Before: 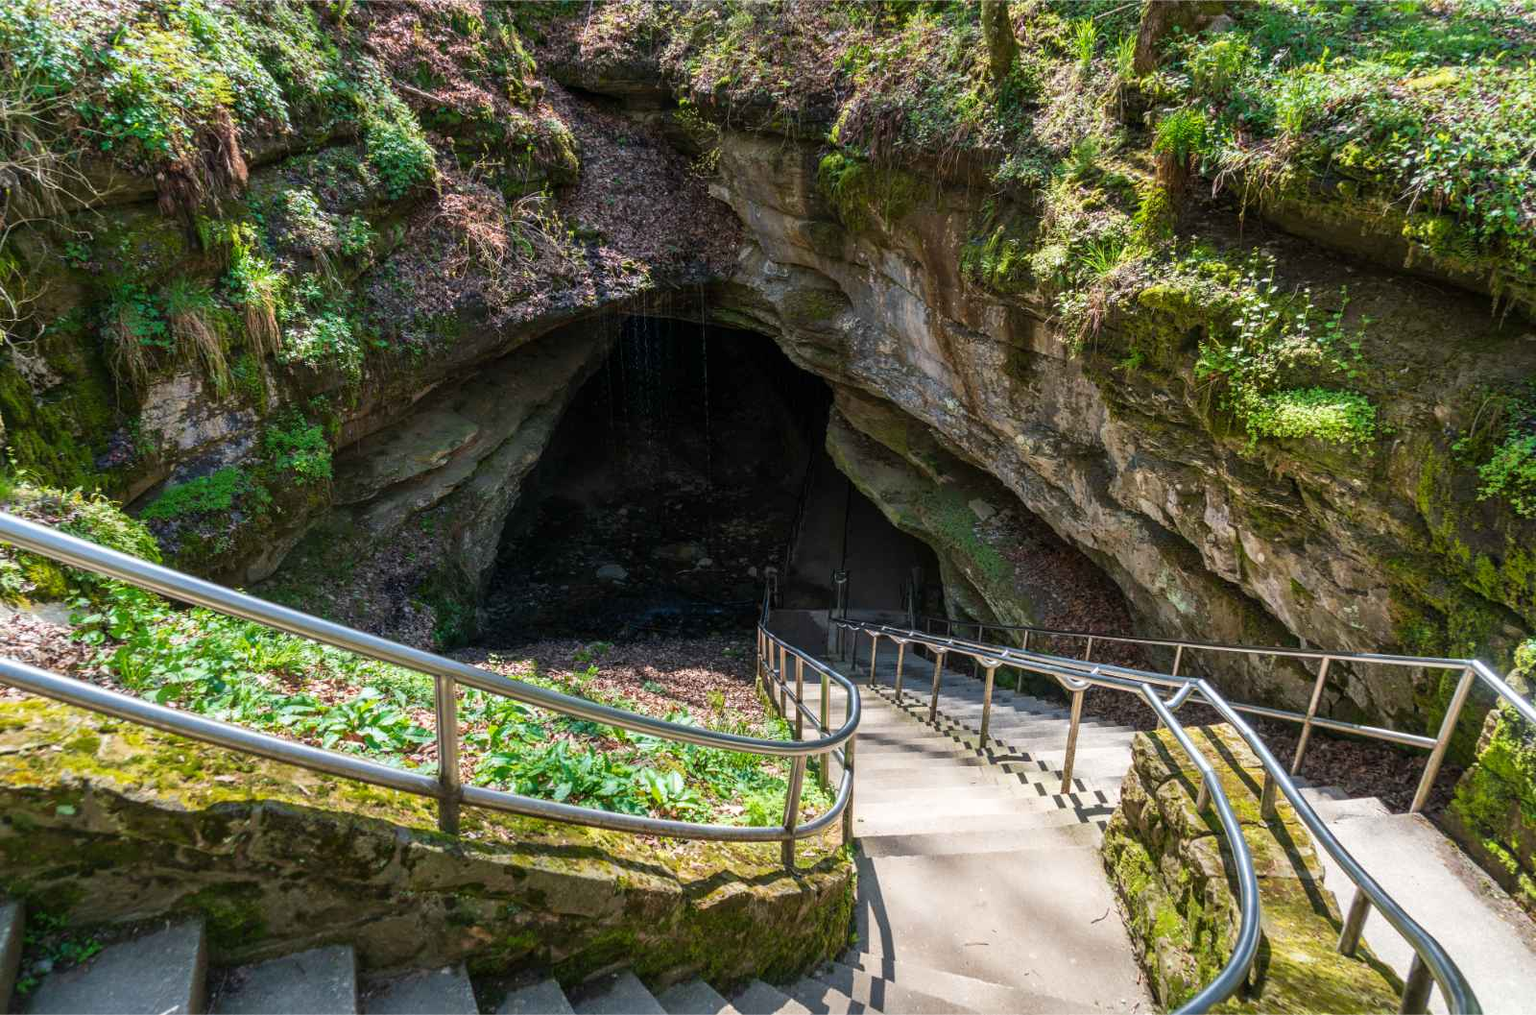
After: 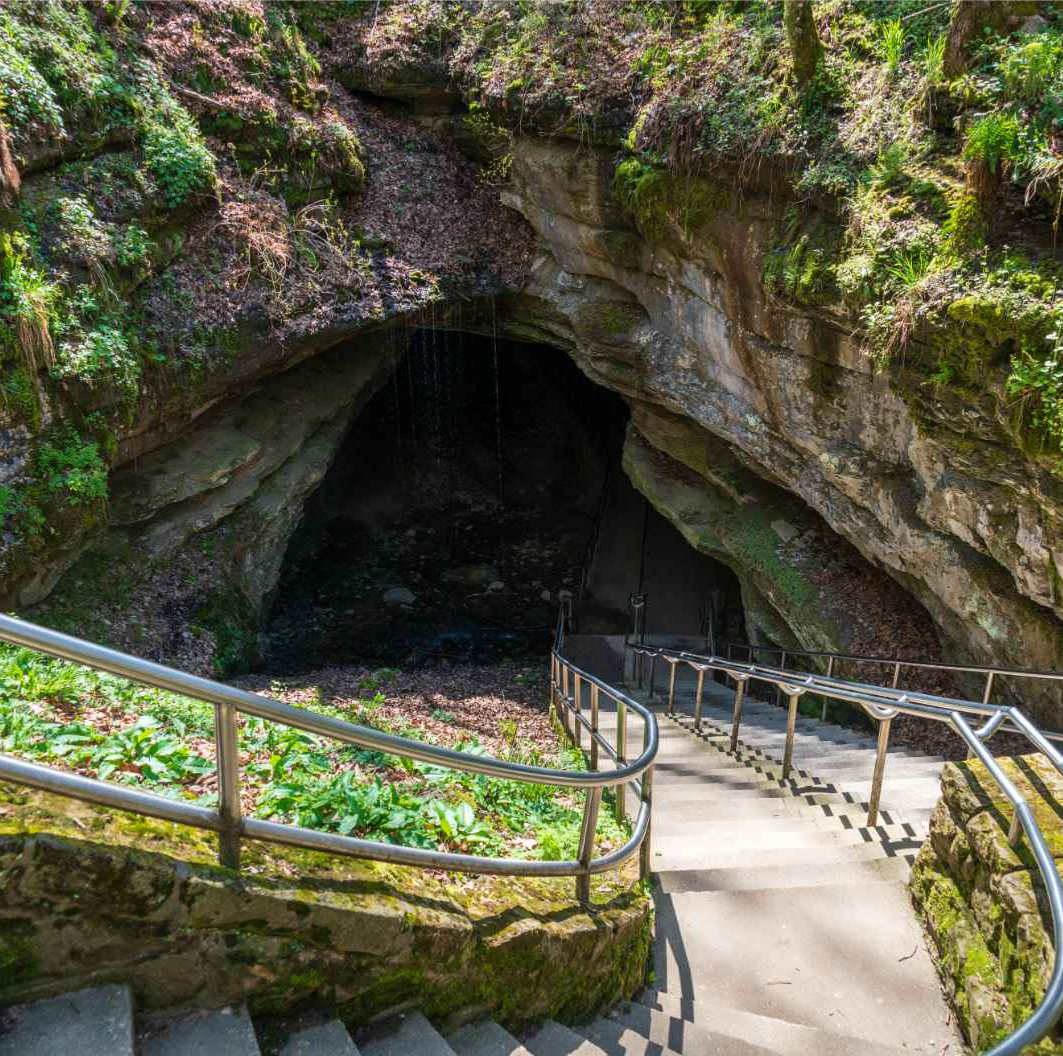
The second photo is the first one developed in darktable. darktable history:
crop and rotate: left 14.938%, right 18.568%
